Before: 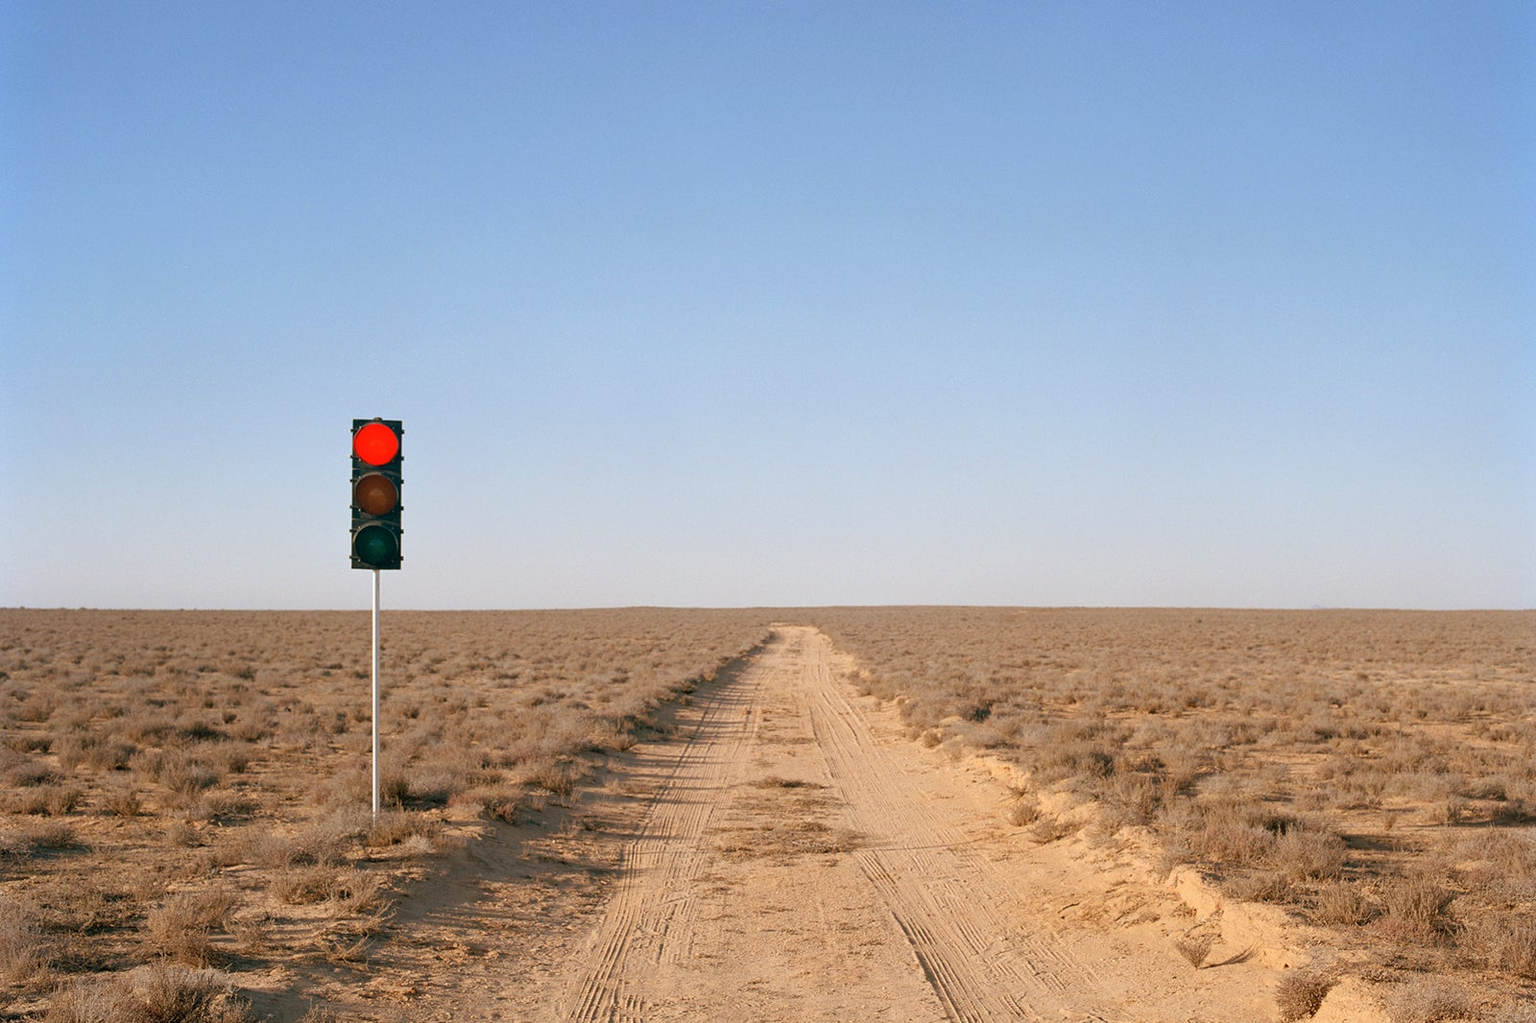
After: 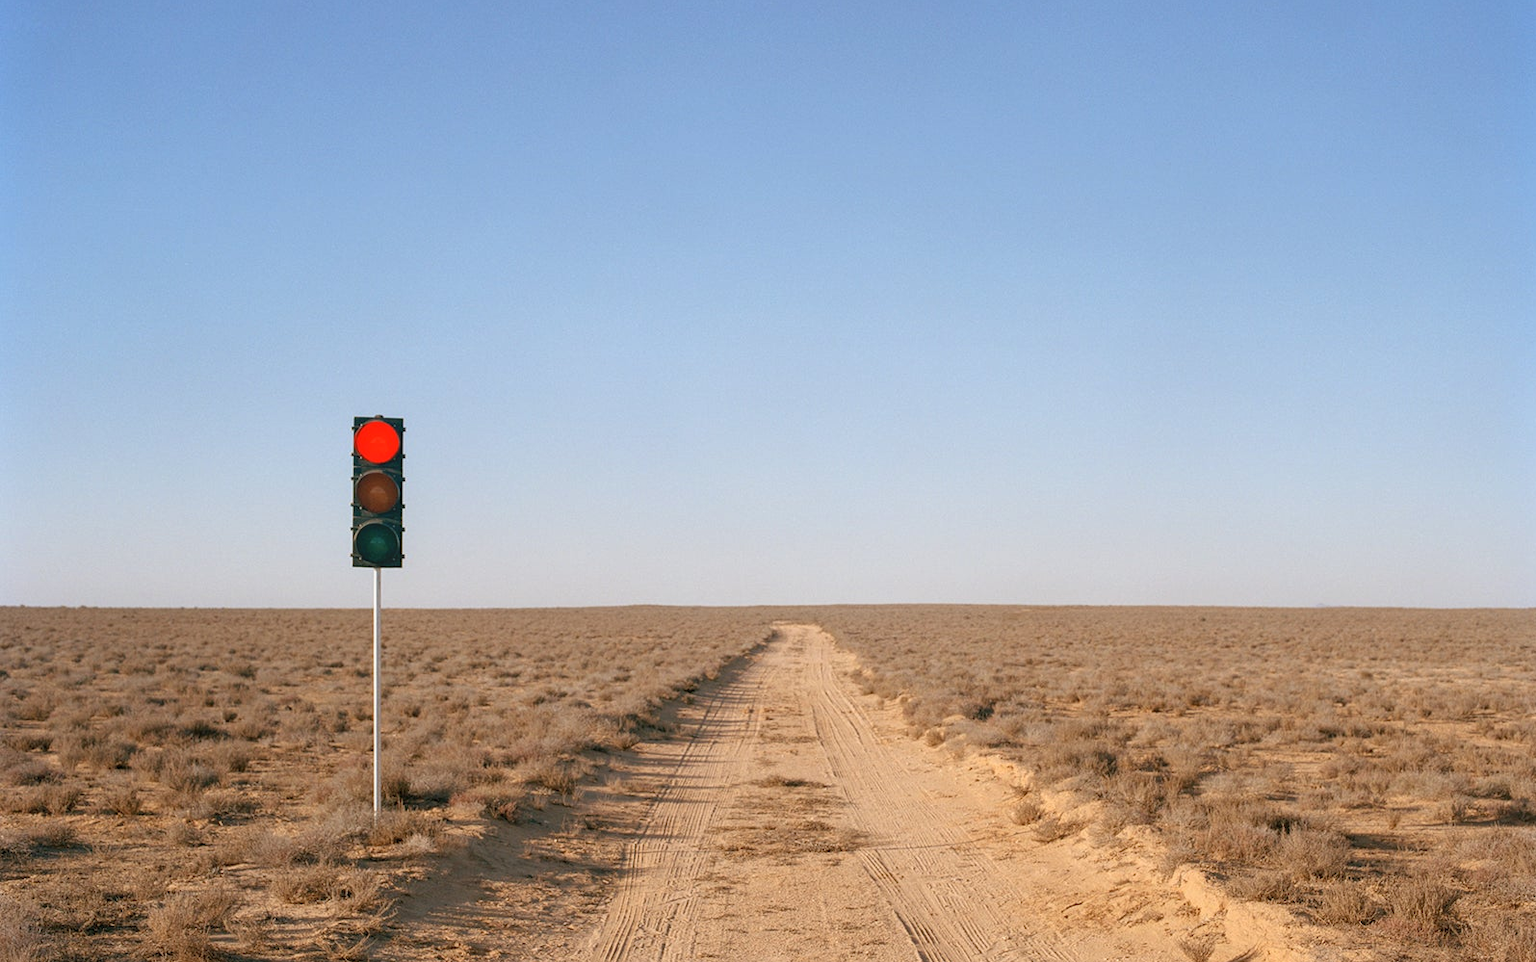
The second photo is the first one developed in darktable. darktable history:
local contrast: detail 109%
crop: top 0.458%, right 0.258%, bottom 5.007%
